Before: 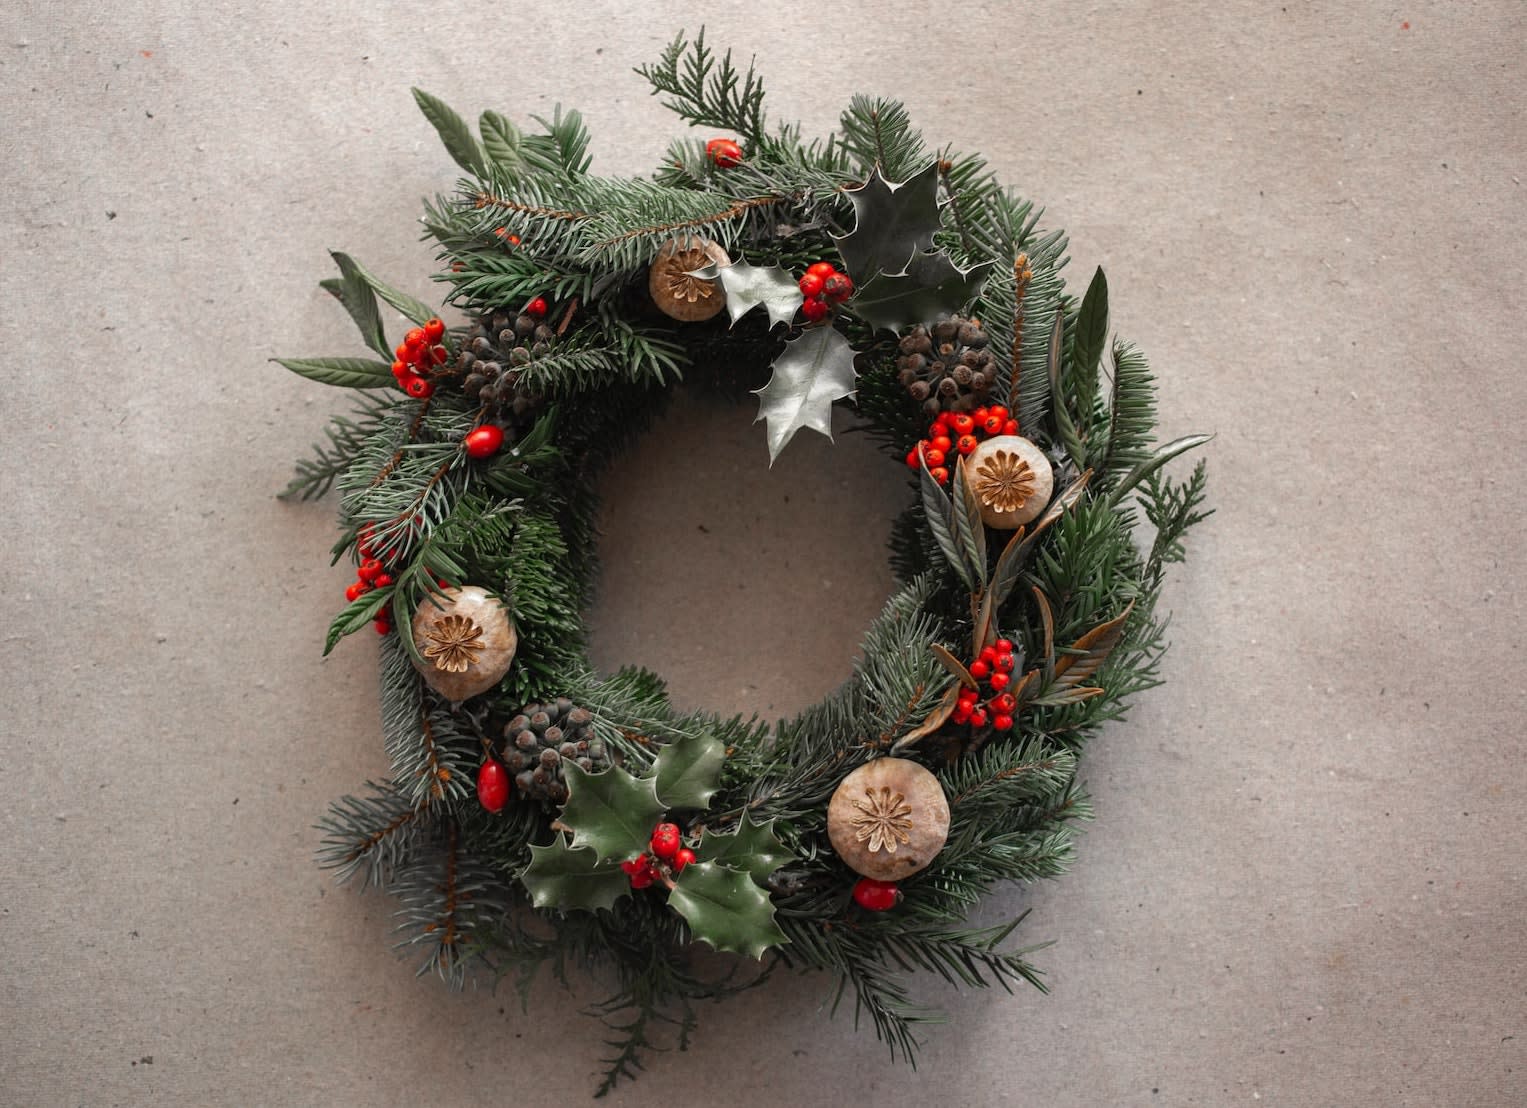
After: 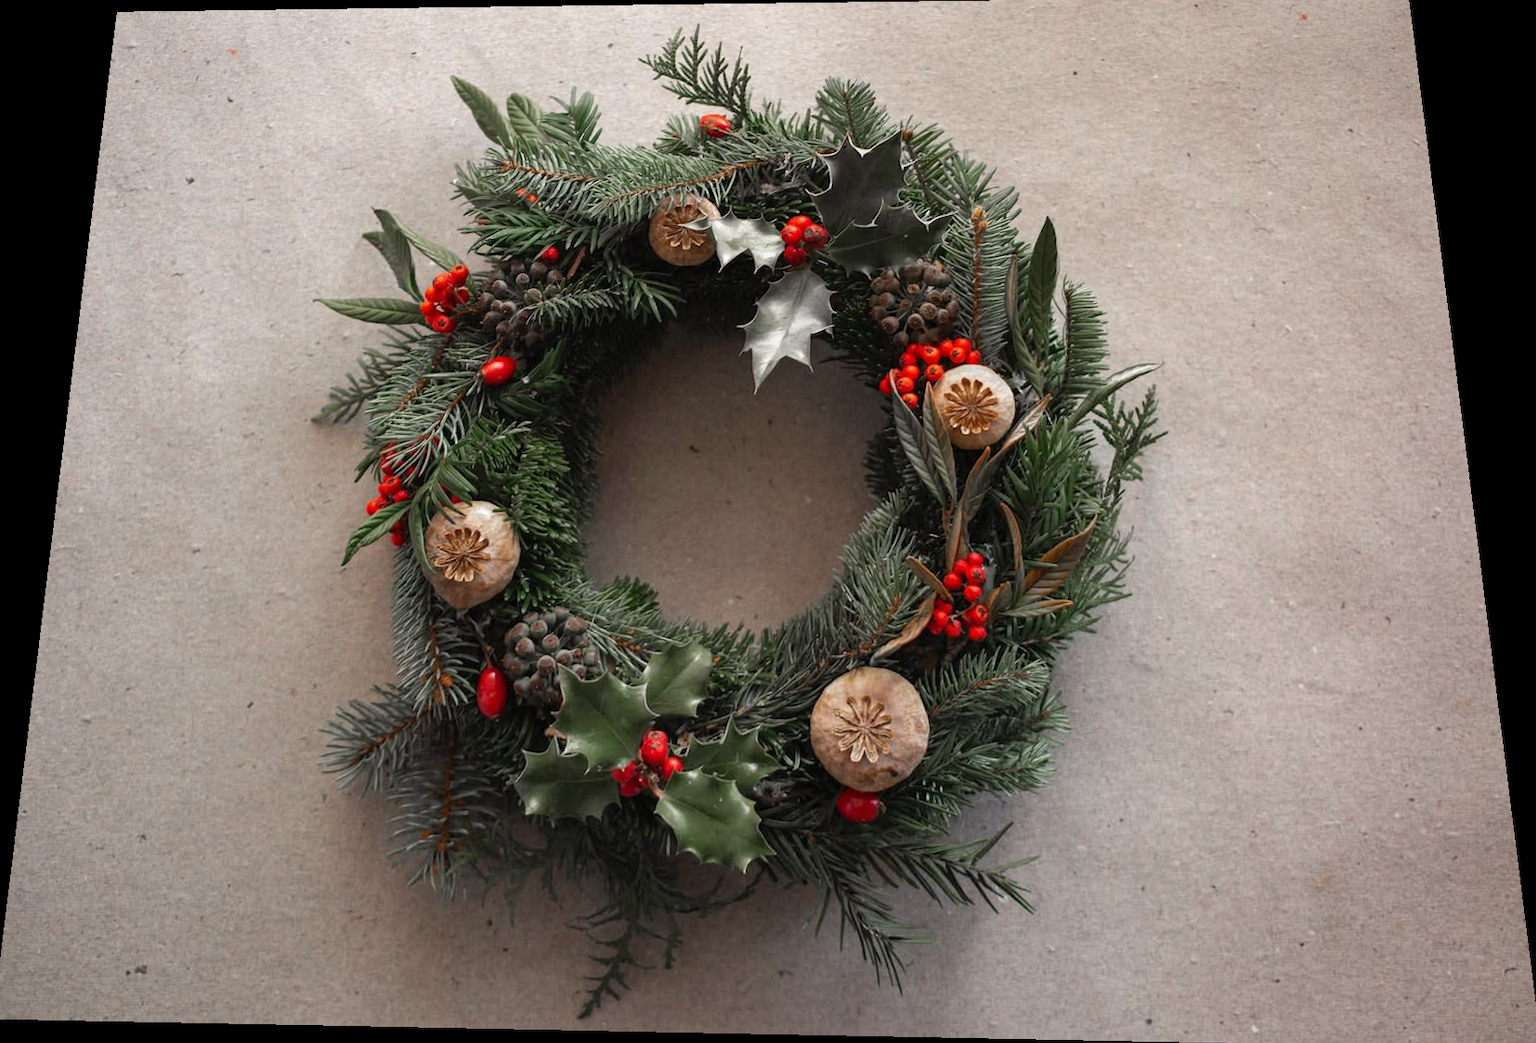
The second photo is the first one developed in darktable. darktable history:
rotate and perspective: rotation 0.128°, lens shift (vertical) -0.181, lens shift (horizontal) -0.044, shear 0.001, automatic cropping off
crop: left 0.434%, top 0.485%, right 0.244%, bottom 0.386%
